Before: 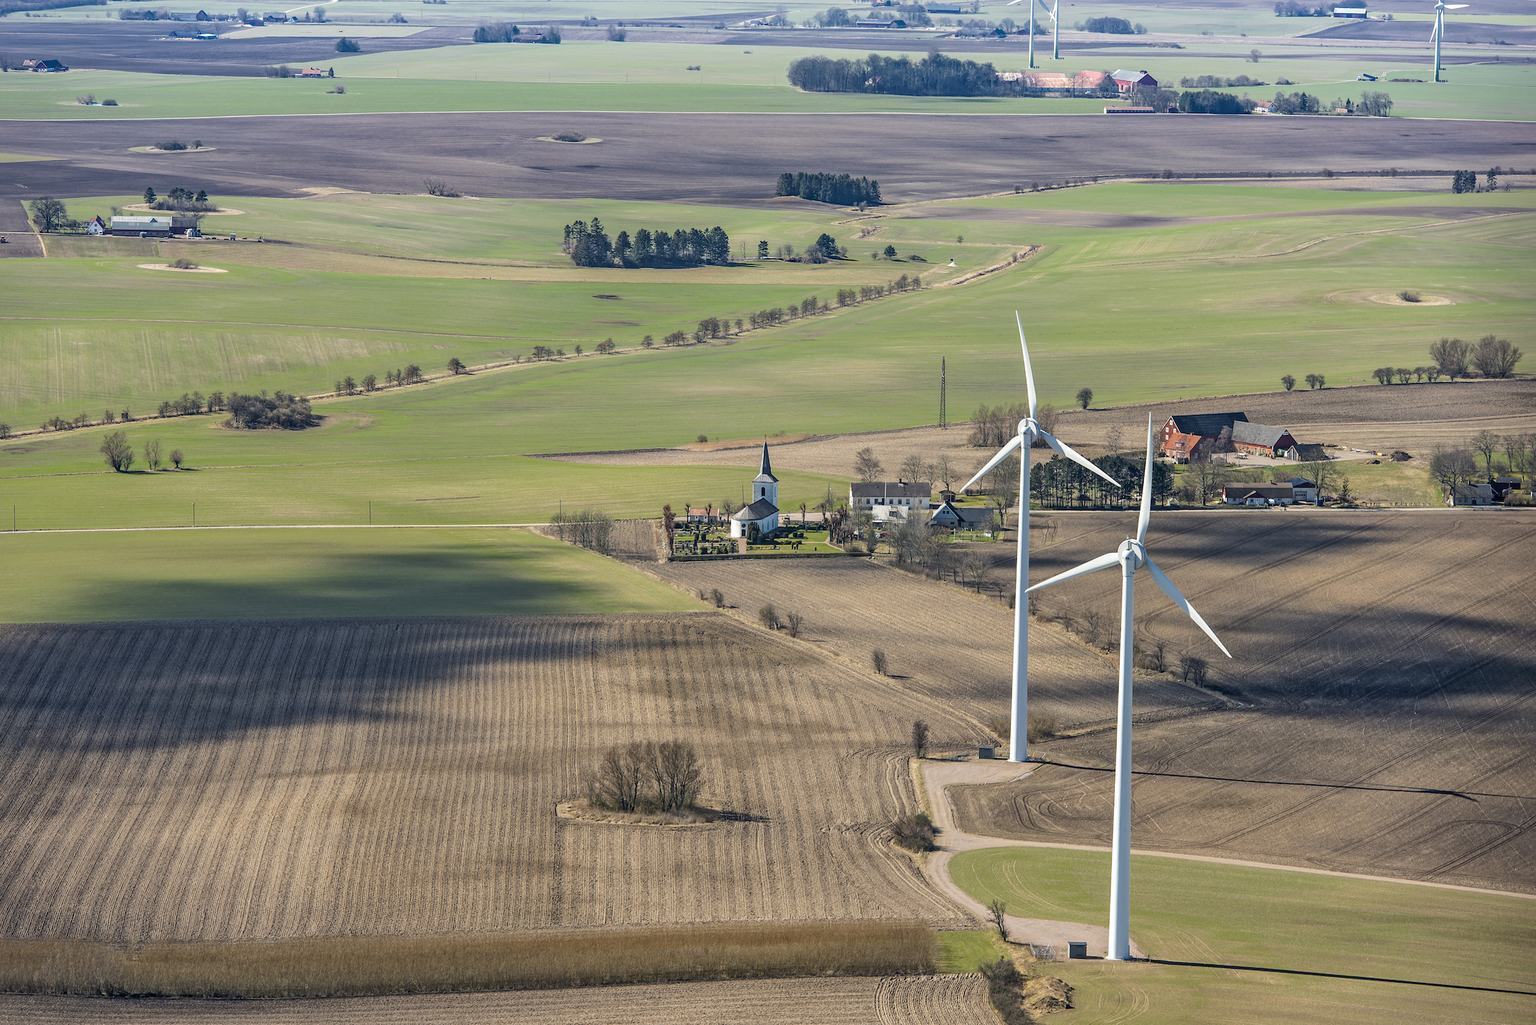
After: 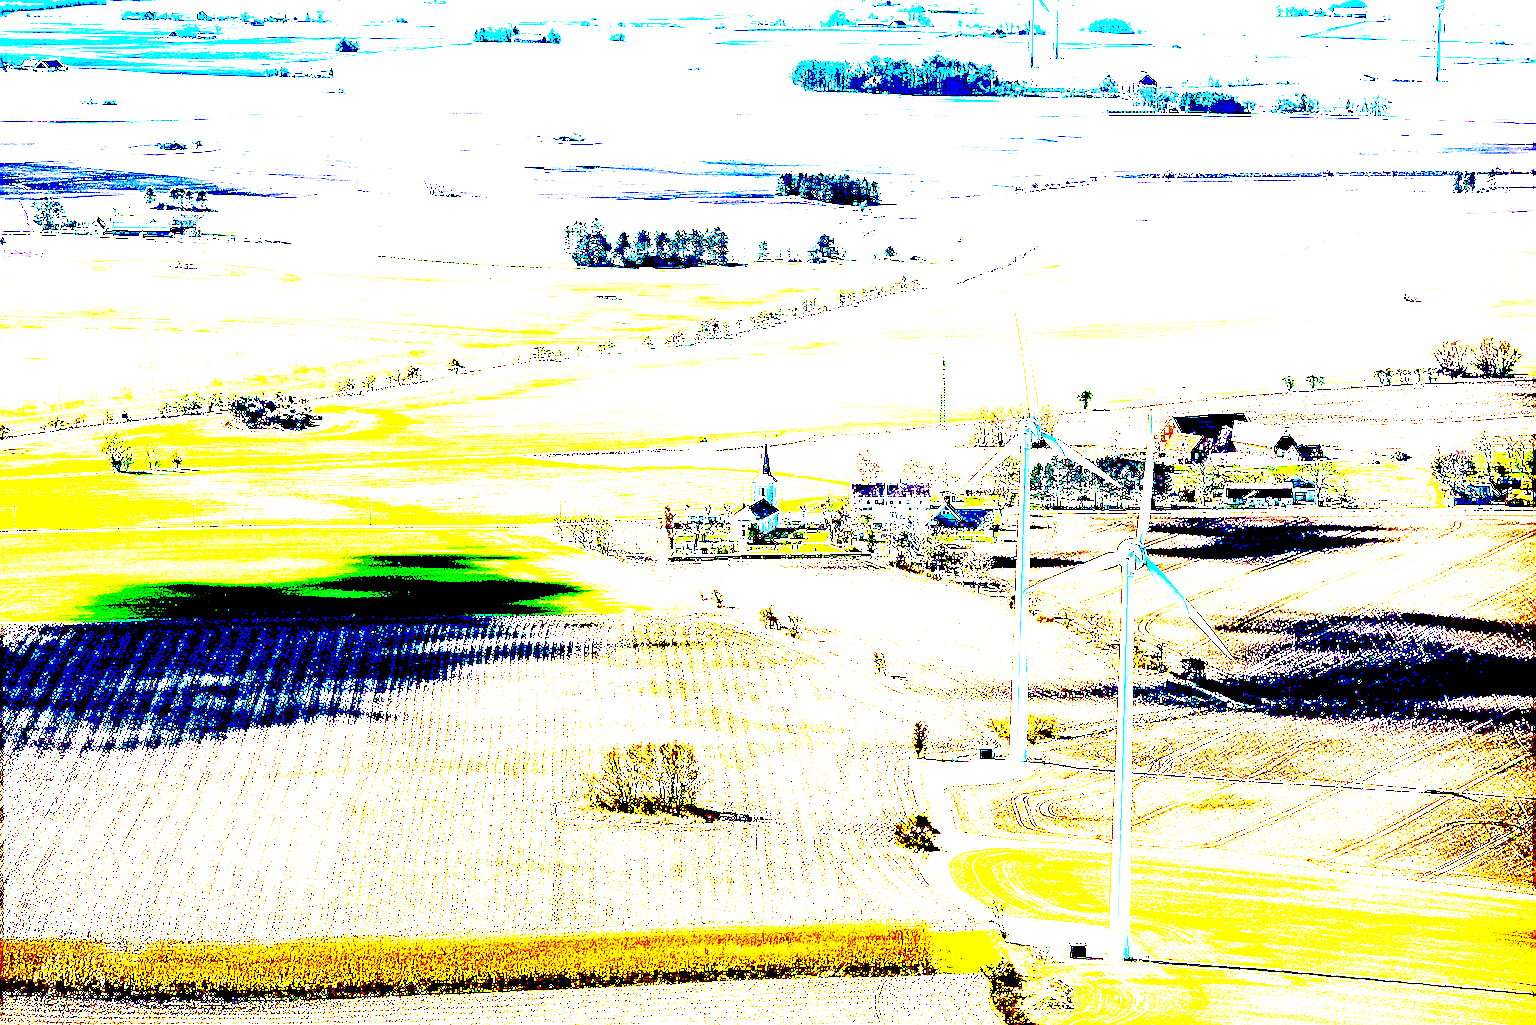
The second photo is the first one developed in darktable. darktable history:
exposure: black level correction 0.099, exposure 2.934 EV, compensate highlight preservation false
sharpen: on, module defaults
